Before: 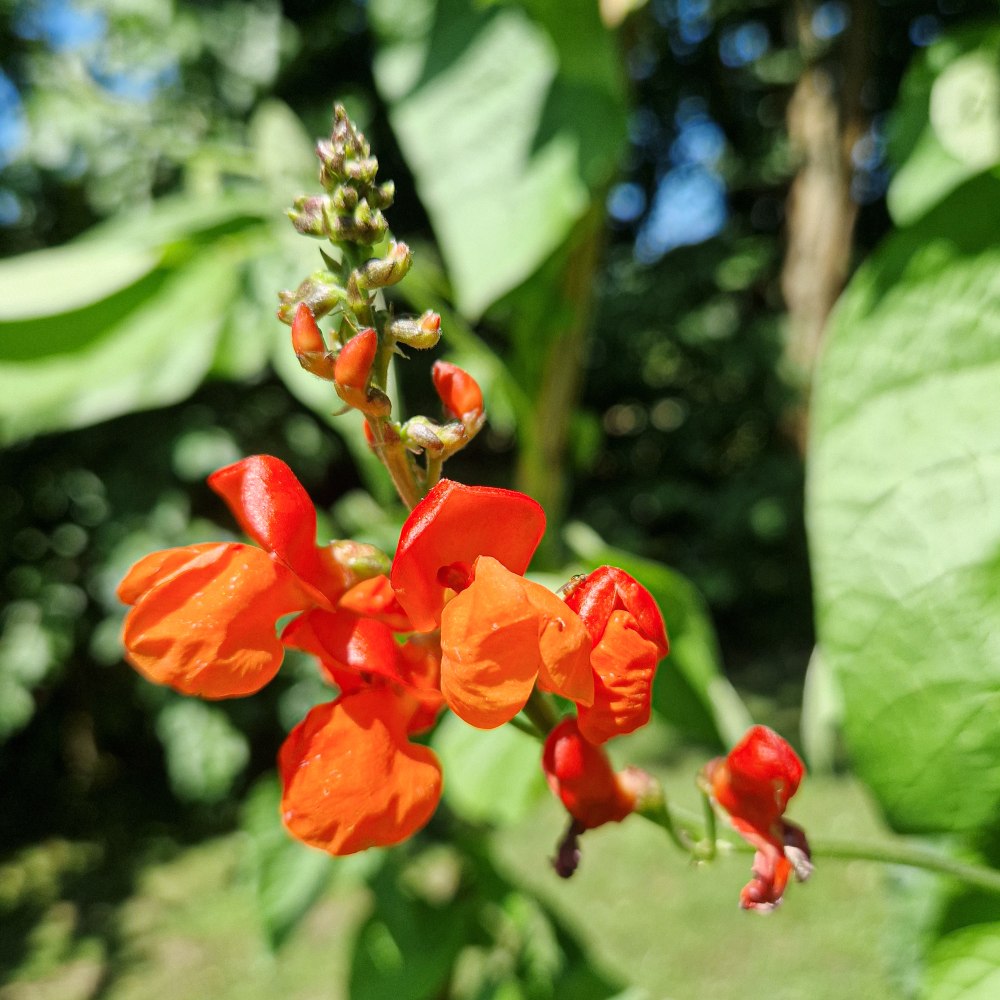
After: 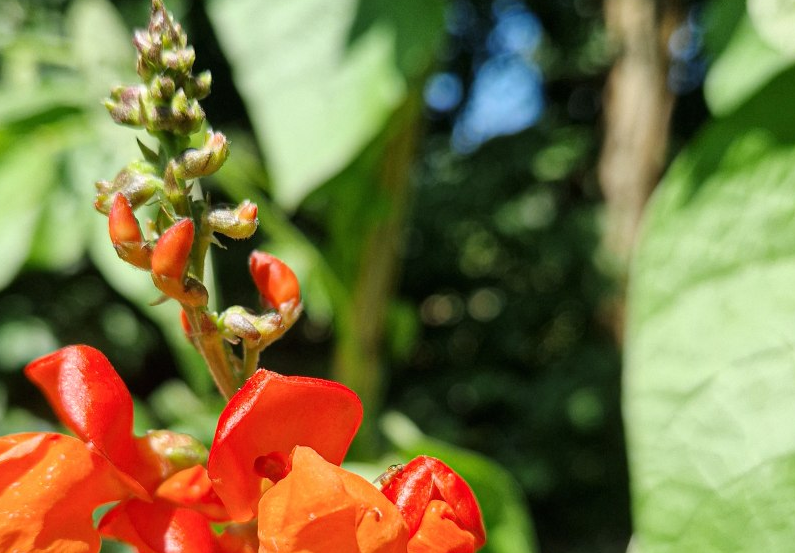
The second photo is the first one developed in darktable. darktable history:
crop: left 18.372%, top 11.067%, right 2.034%, bottom 33.628%
